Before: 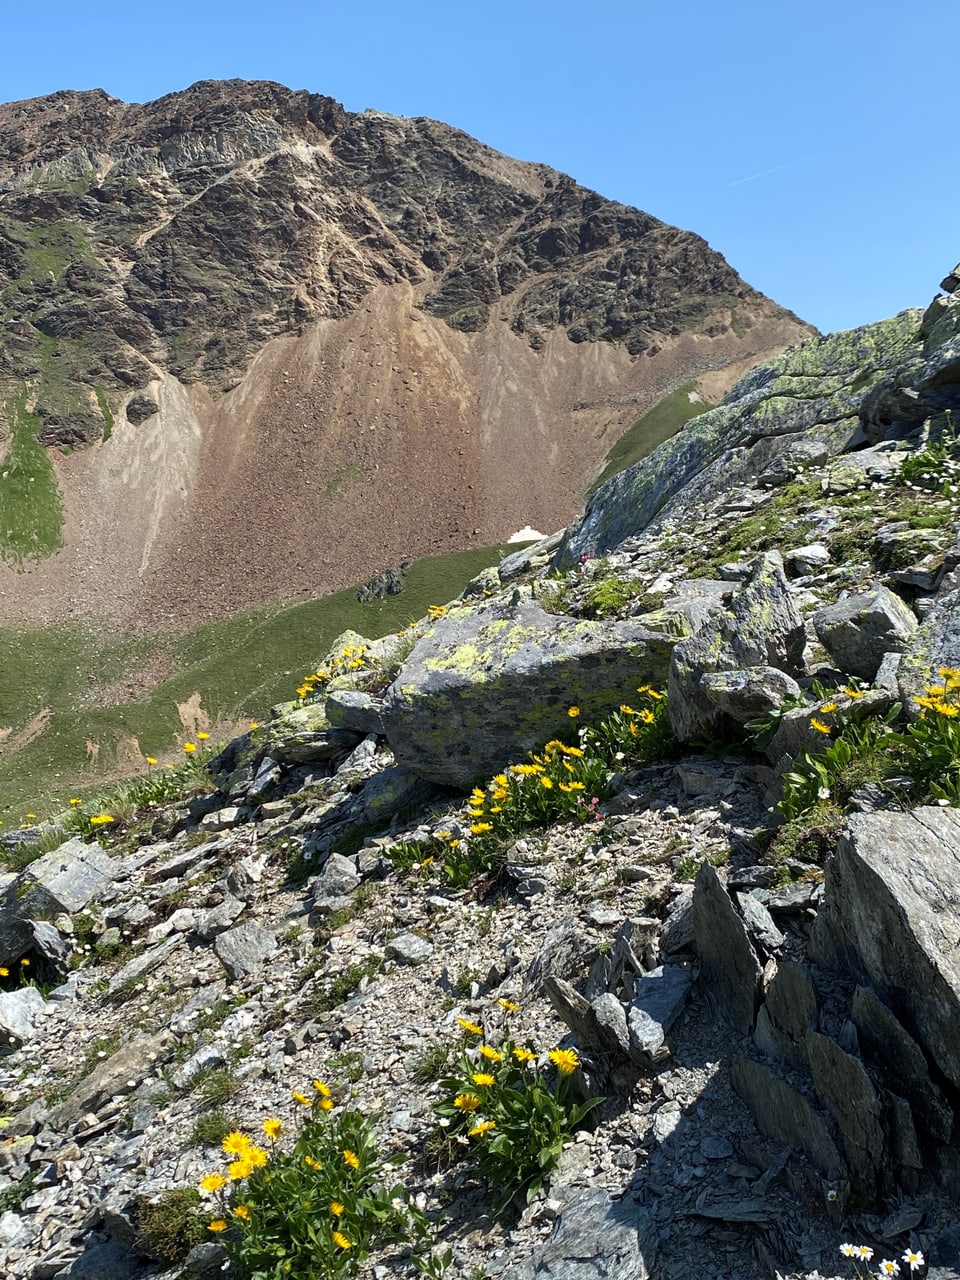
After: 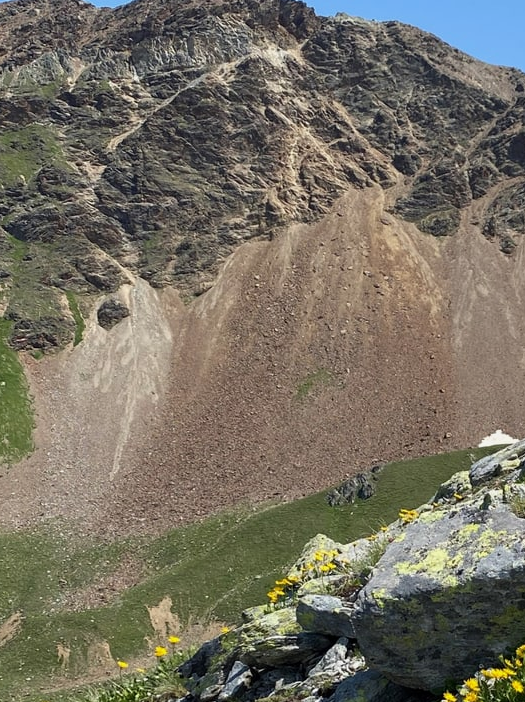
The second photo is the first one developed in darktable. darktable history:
crop and rotate: left 3.047%, top 7.509%, right 42.236%, bottom 37.598%
exposure: exposure -0.151 EV, compensate highlight preservation false
